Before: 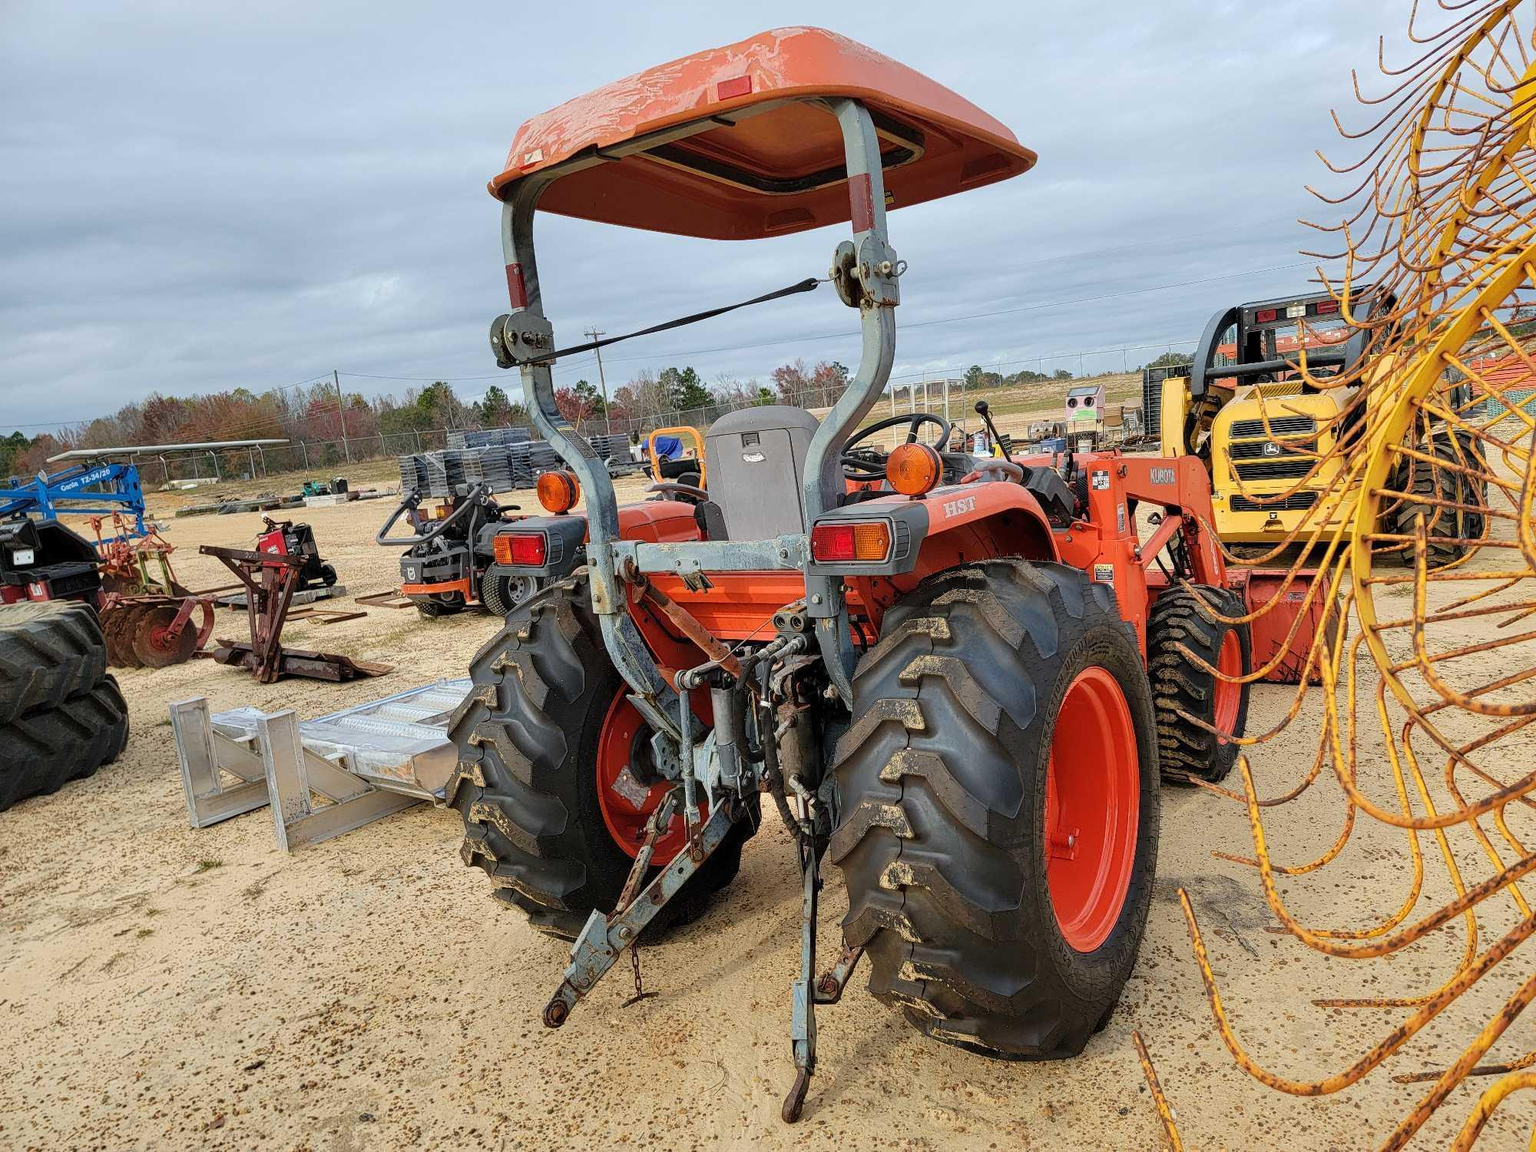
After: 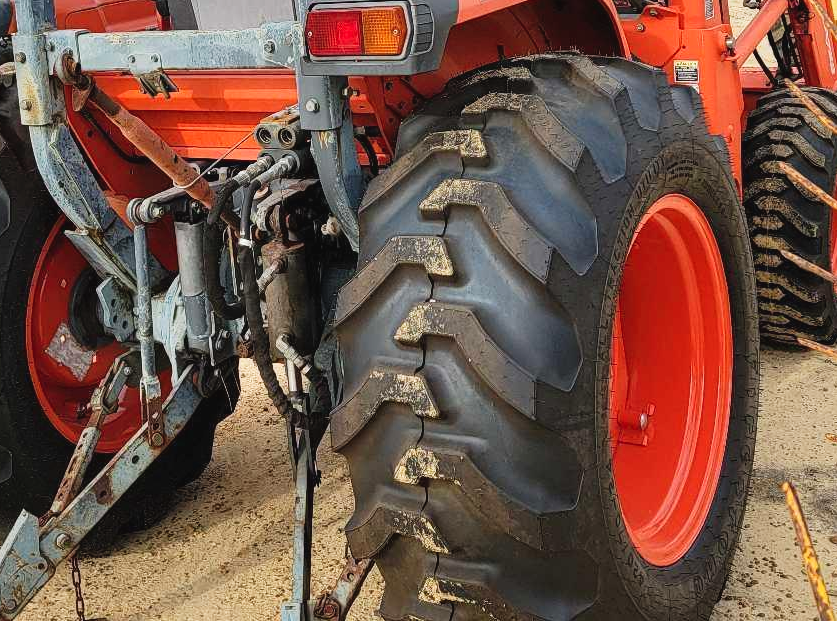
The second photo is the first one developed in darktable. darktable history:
crop: left 37.561%, top 44.947%, right 20.539%, bottom 13.632%
tone curve: curves: ch0 [(0, 0.028) (0.138, 0.156) (0.468, 0.516) (0.754, 0.823) (1, 1)], preserve colors none
